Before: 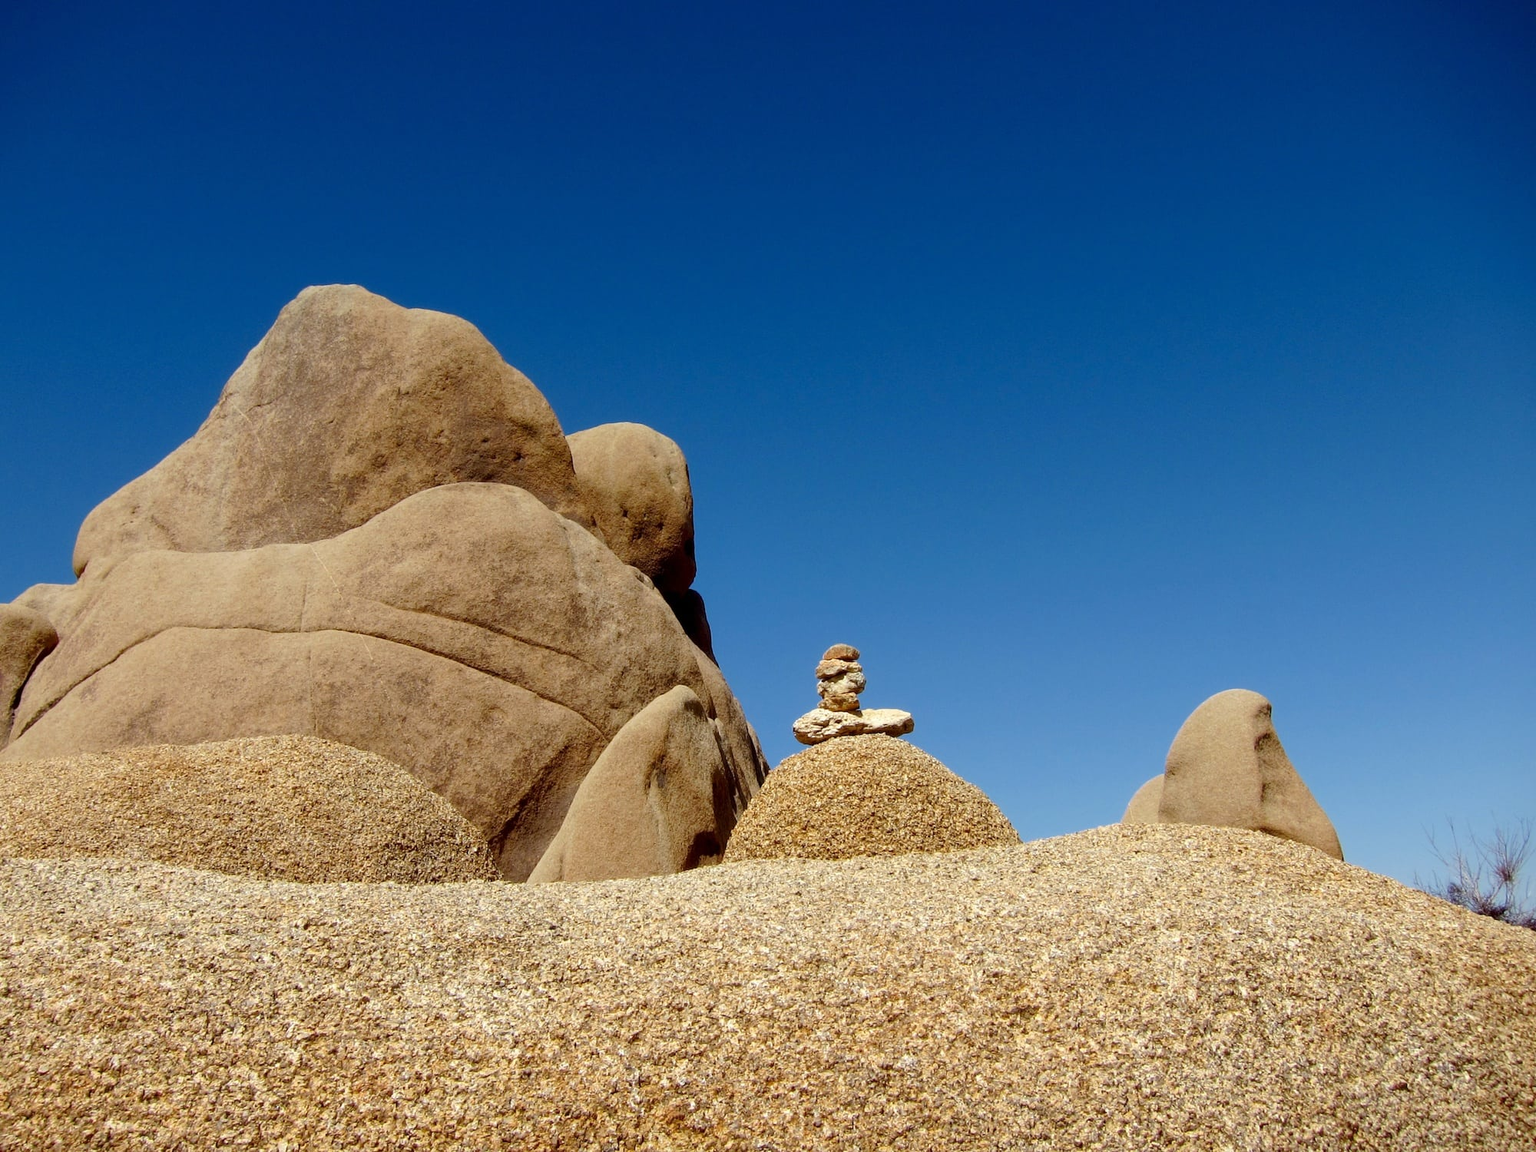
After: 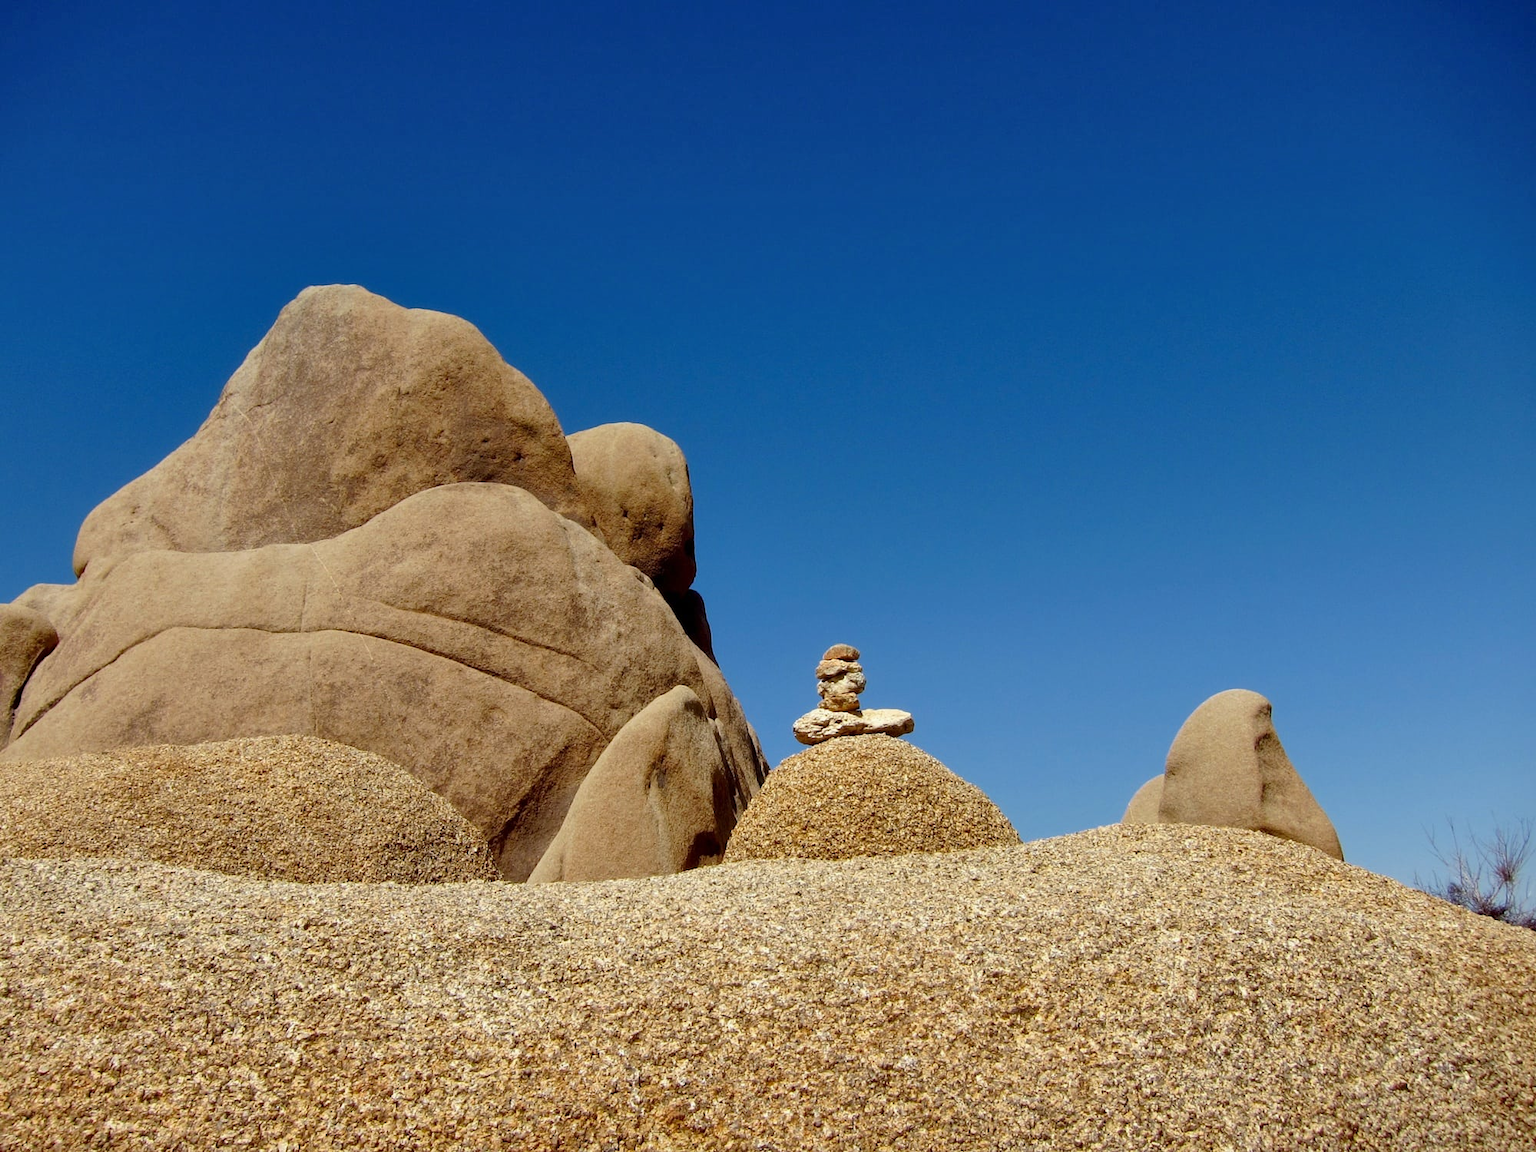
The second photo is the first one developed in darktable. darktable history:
shadows and highlights: shadows 43.4, white point adjustment -1.42, soften with gaussian
